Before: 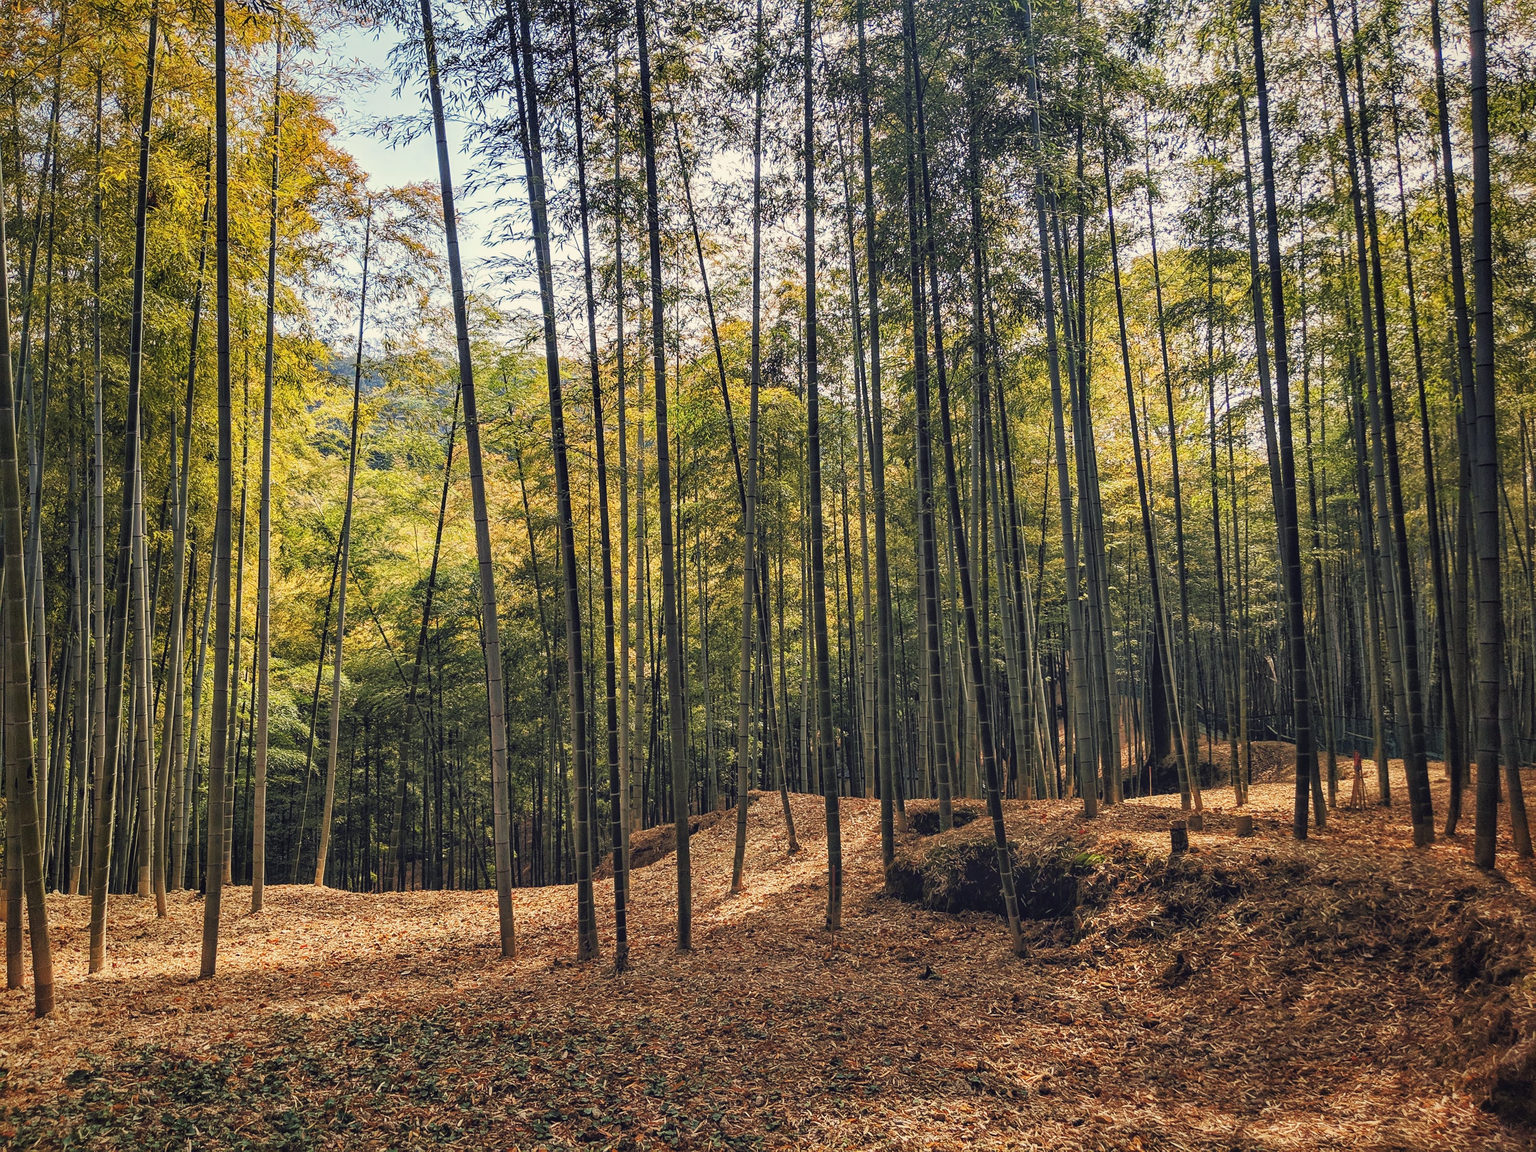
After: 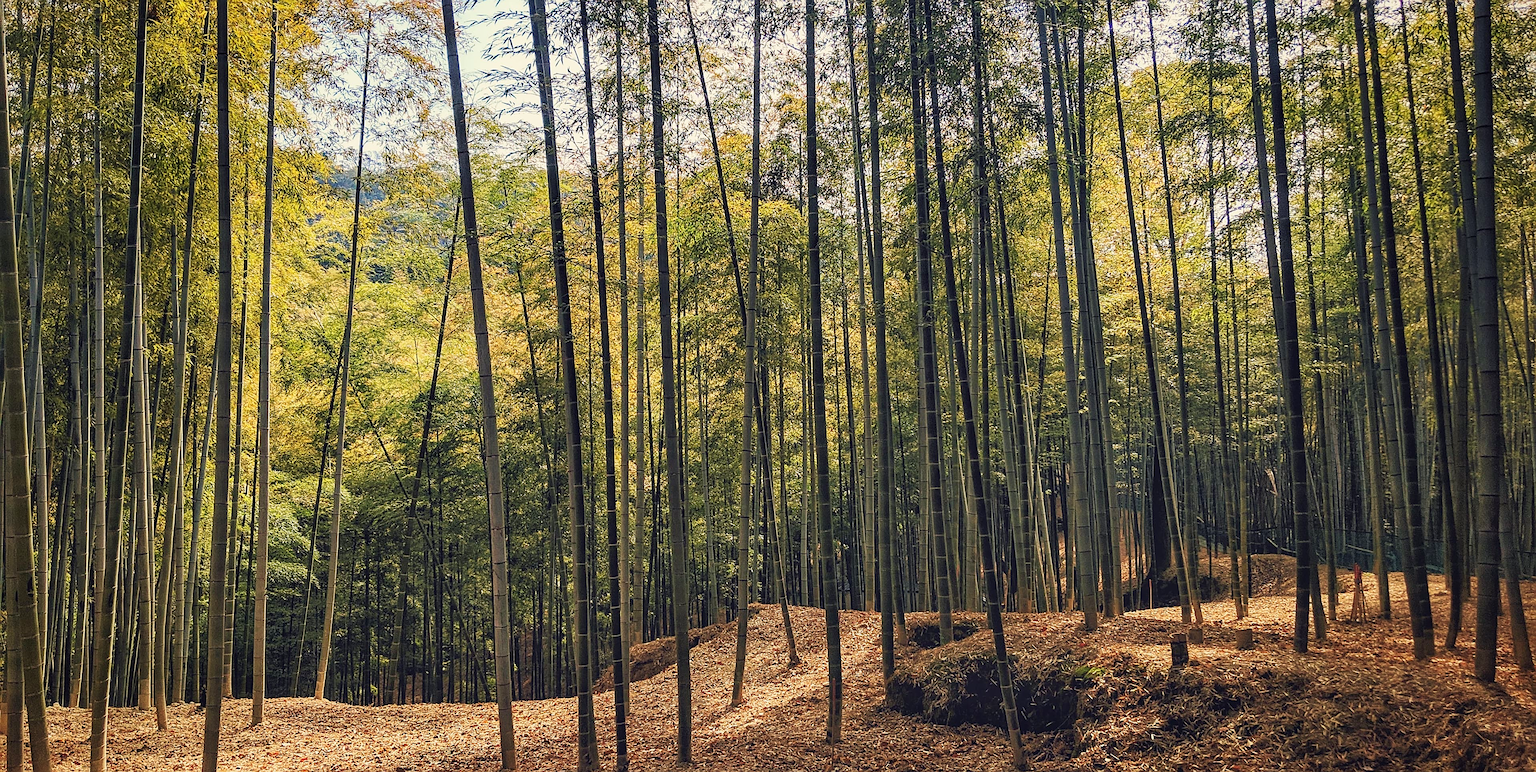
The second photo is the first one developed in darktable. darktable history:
crop: top 16.254%, bottom 16.697%
velvia: on, module defaults
sharpen: on, module defaults
